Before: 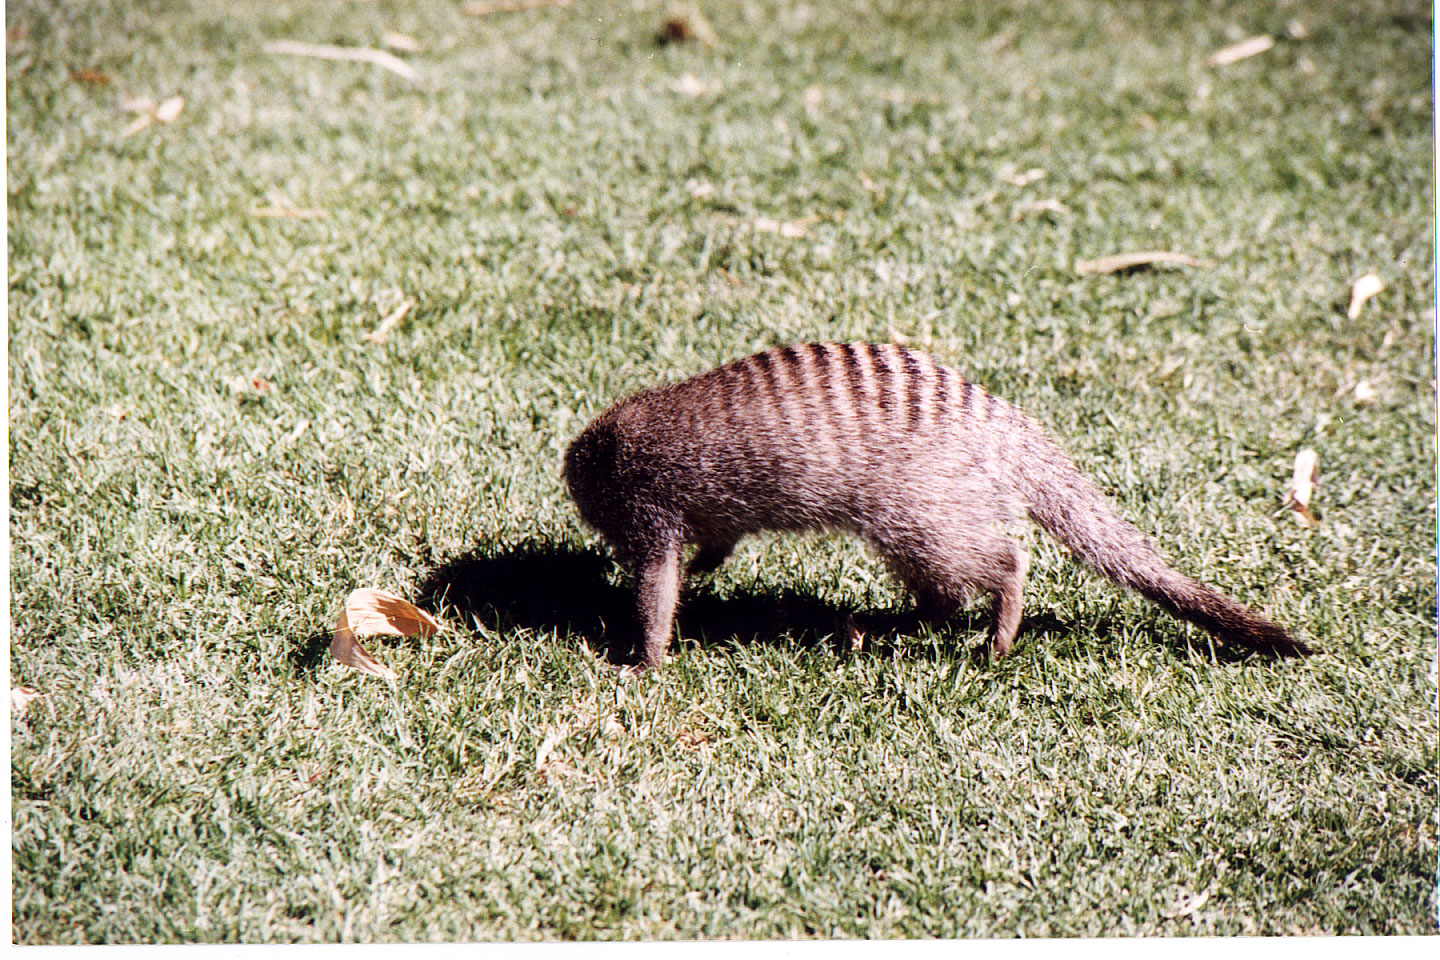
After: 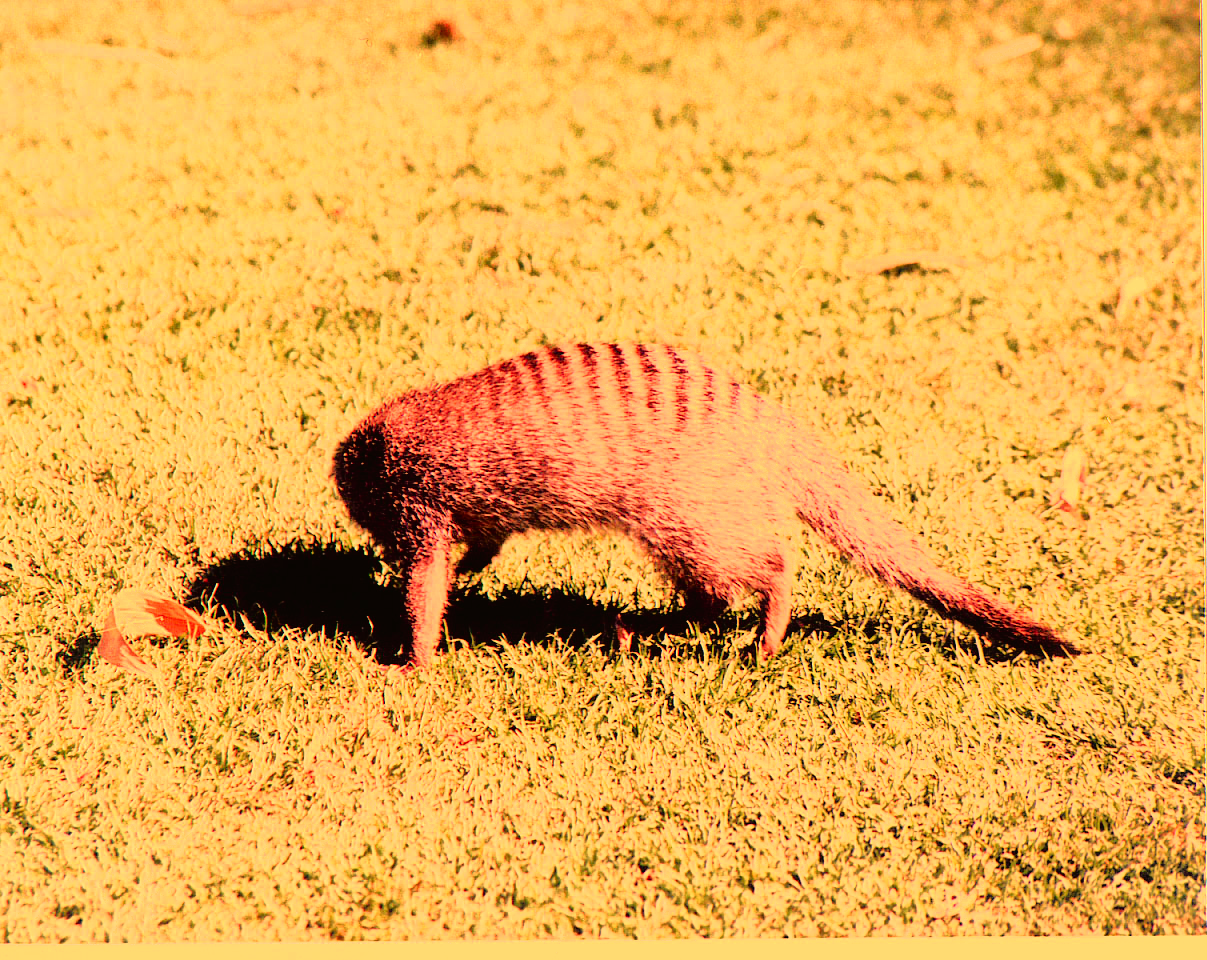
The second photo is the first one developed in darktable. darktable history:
white balance: red 1.467, blue 0.684
tone curve: curves: ch0 [(0, 0.021) (0.049, 0.044) (0.157, 0.131) (0.359, 0.419) (0.469, 0.544) (0.634, 0.722) (0.839, 0.909) (0.998, 0.978)]; ch1 [(0, 0) (0.437, 0.408) (0.472, 0.47) (0.502, 0.503) (0.527, 0.53) (0.564, 0.573) (0.614, 0.654) (0.669, 0.748) (0.859, 0.899) (1, 1)]; ch2 [(0, 0) (0.33, 0.301) (0.421, 0.443) (0.487, 0.504) (0.502, 0.509) (0.535, 0.537) (0.565, 0.595) (0.608, 0.667) (1, 1)], color space Lab, independent channels, preserve colors none
tone equalizer: -7 EV 0.15 EV, -6 EV 0.6 EV, -5 EV 1.15 EV, -4 EV 1.33 EV, -3 EV 1.15 EV, -2 EV 0.6 EV, -1 EV 0.15 EV, mask exposure compensation -0.5 EV
shadows and highlights: shadows -30, highlights 30
crop: left 16.145%
